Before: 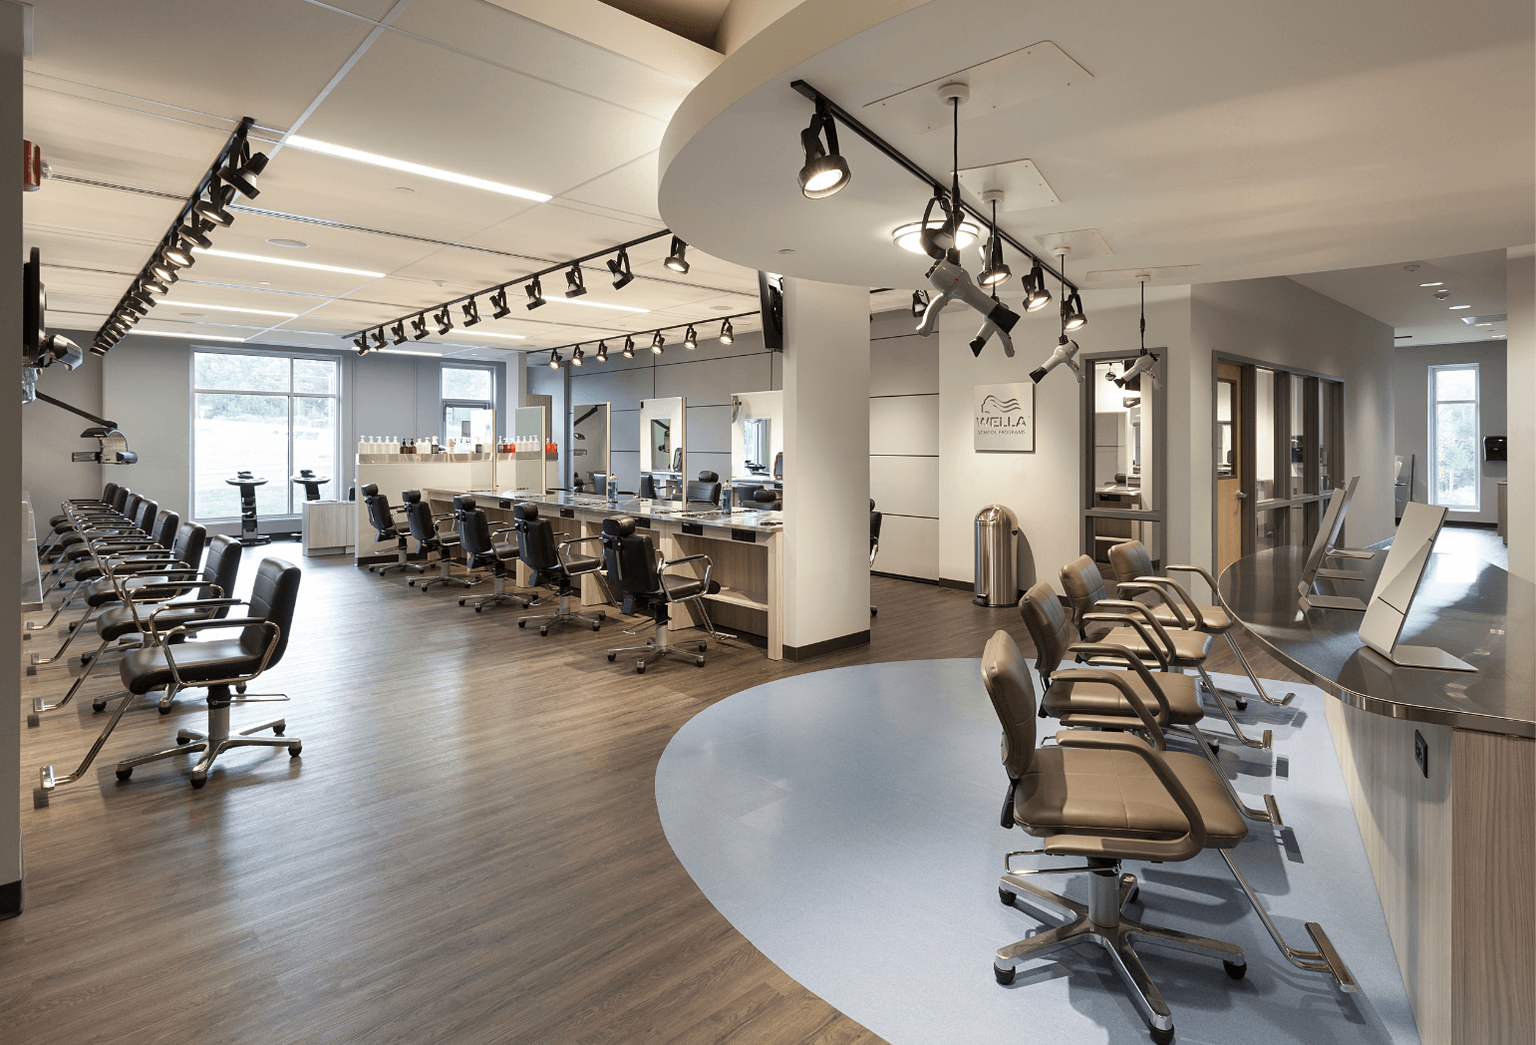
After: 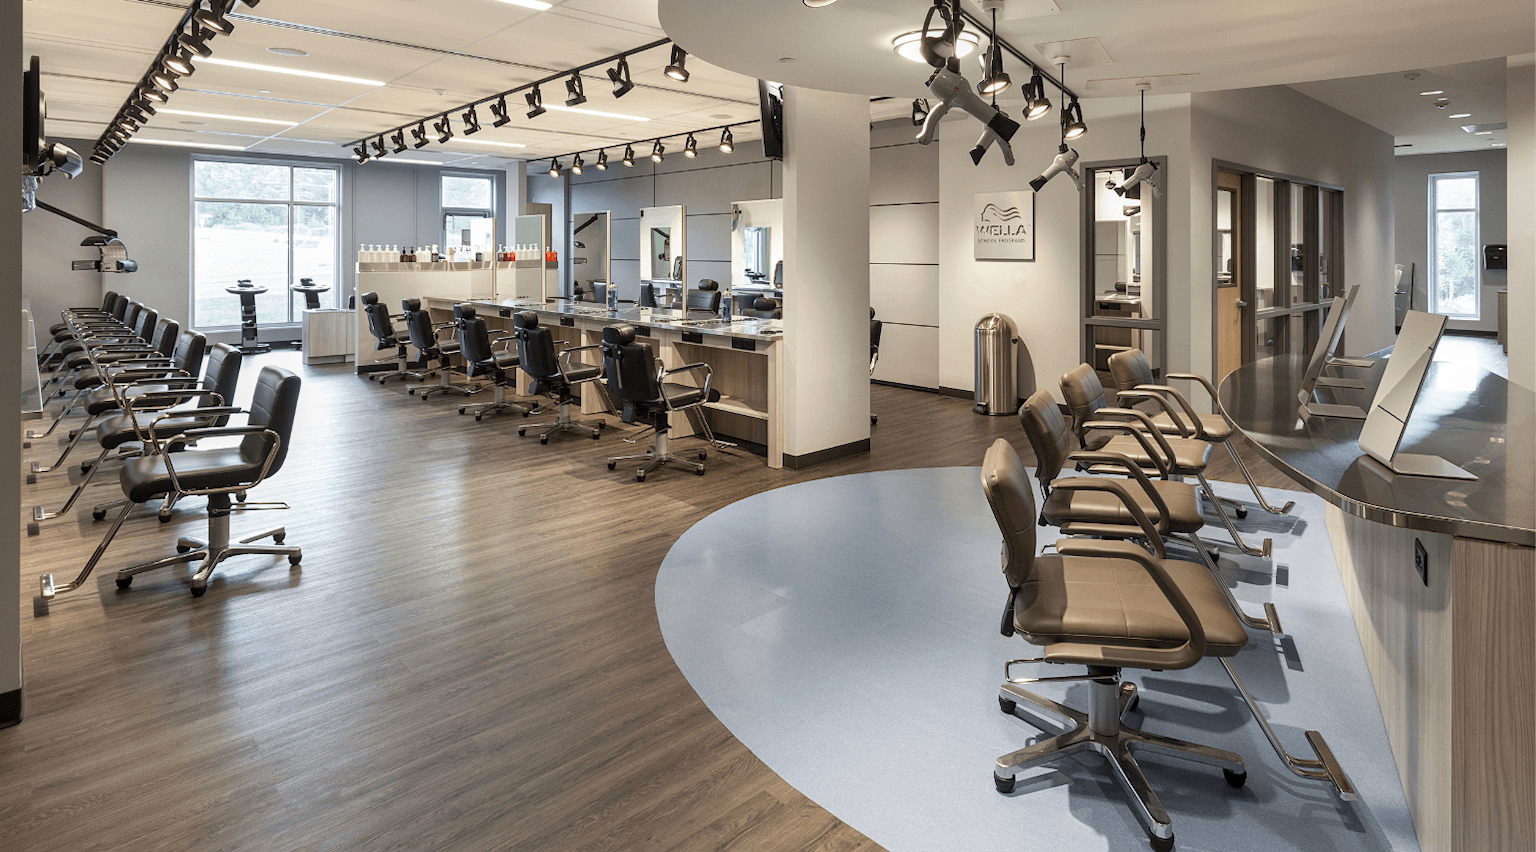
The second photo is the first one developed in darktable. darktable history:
local contrast: detail 114%
crop and rotate: top 18.376%
contrast brightness saturation: contrast 0.046
